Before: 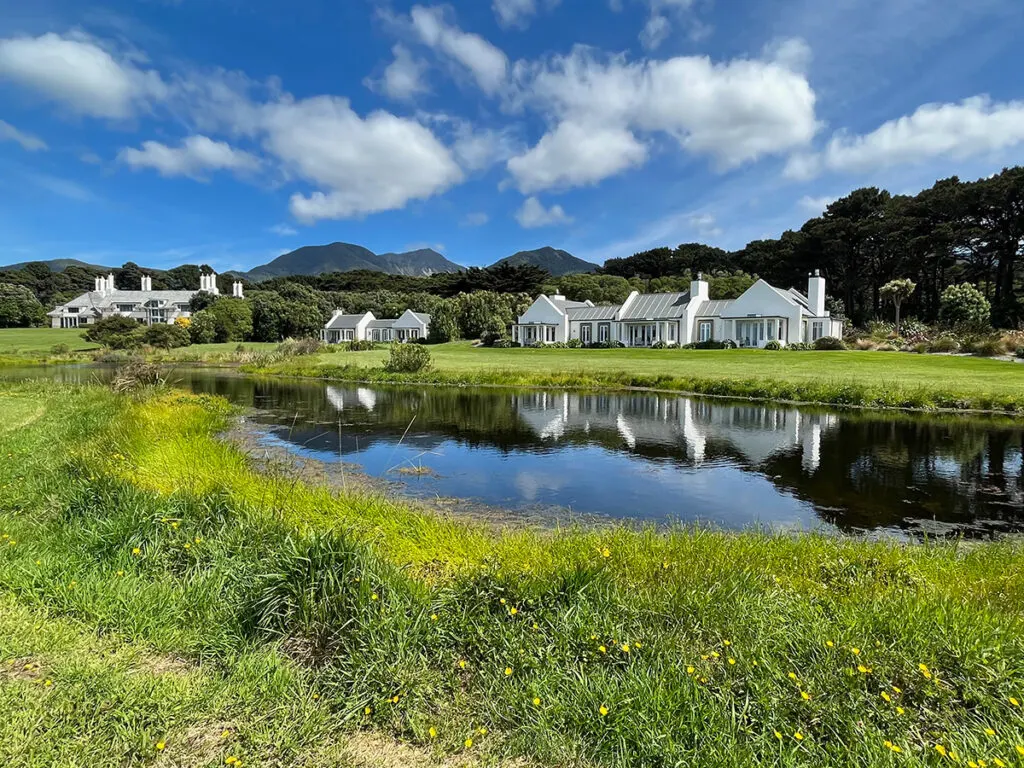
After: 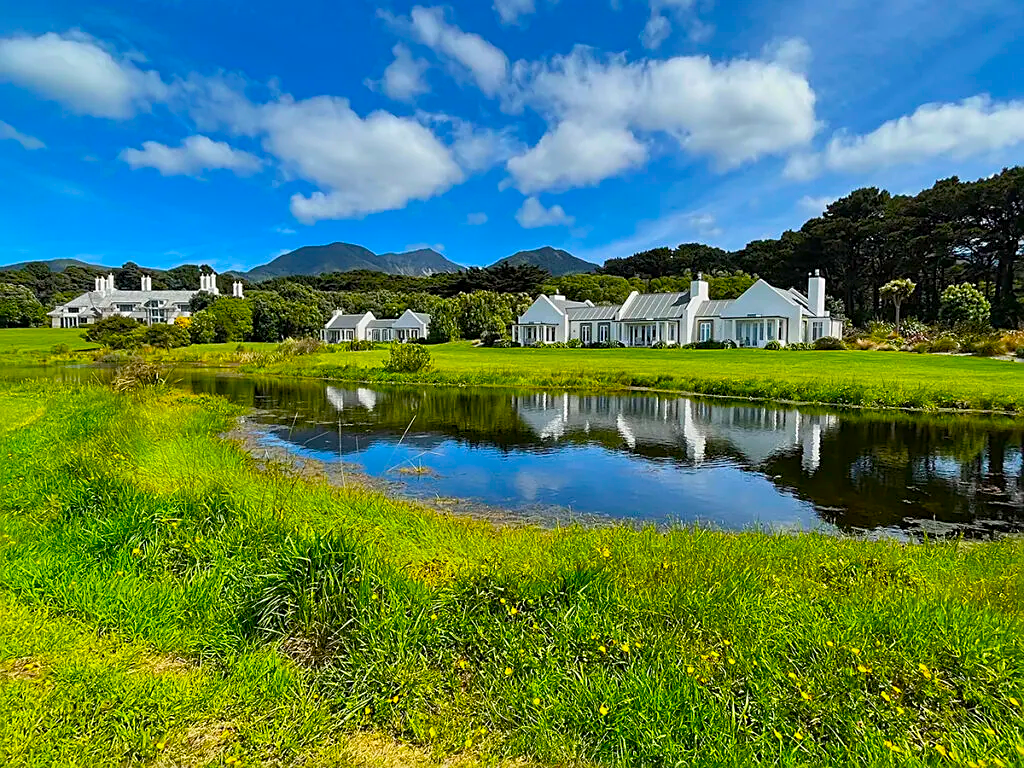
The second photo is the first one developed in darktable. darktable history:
color balance: input saturation 134.34%, contrast -10.04%, contrast fulcrum 19.67%, output saturation 133.51%
sharpen: on, module defaults
